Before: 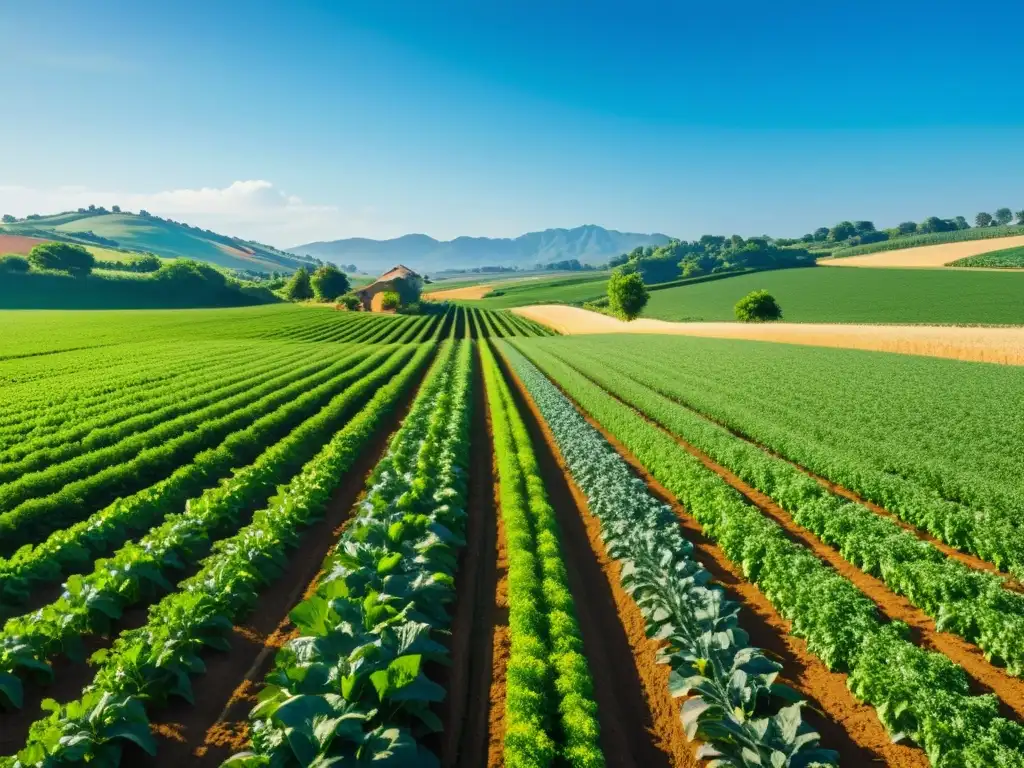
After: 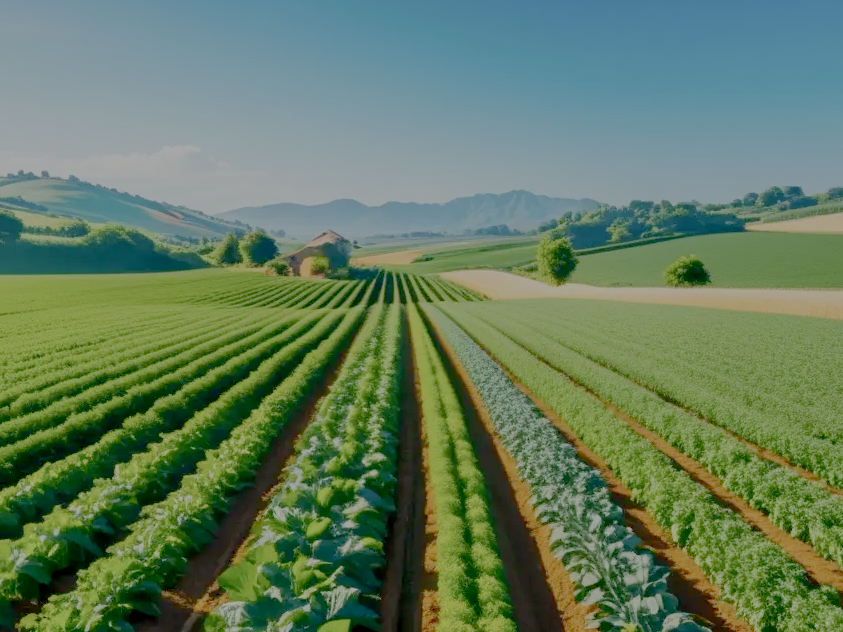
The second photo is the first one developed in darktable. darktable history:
exposure: black level correction 0.002, compensate highlight preservation false
shadows and highlights: shadows 29.28, highlights -29.21, low approximation 0.01, soften with gaussian
crop and rotate: left 7.013%, top 4.613%, right 10.589%, bottom 12.979%
filmic rgb: black relative exposure -8 EV, white relative exposure 8.01 EV, target black luminance 0%, hardness 2.52, latitude 76.27%, contrast 0.572, shadows ↔ highlights balance 0.013%, preserve chrominance no, color science v4 (2020)
tone equalizer: edges refinement/feathering 500, mask exposure compensation -1.57 EV, preserve details no
